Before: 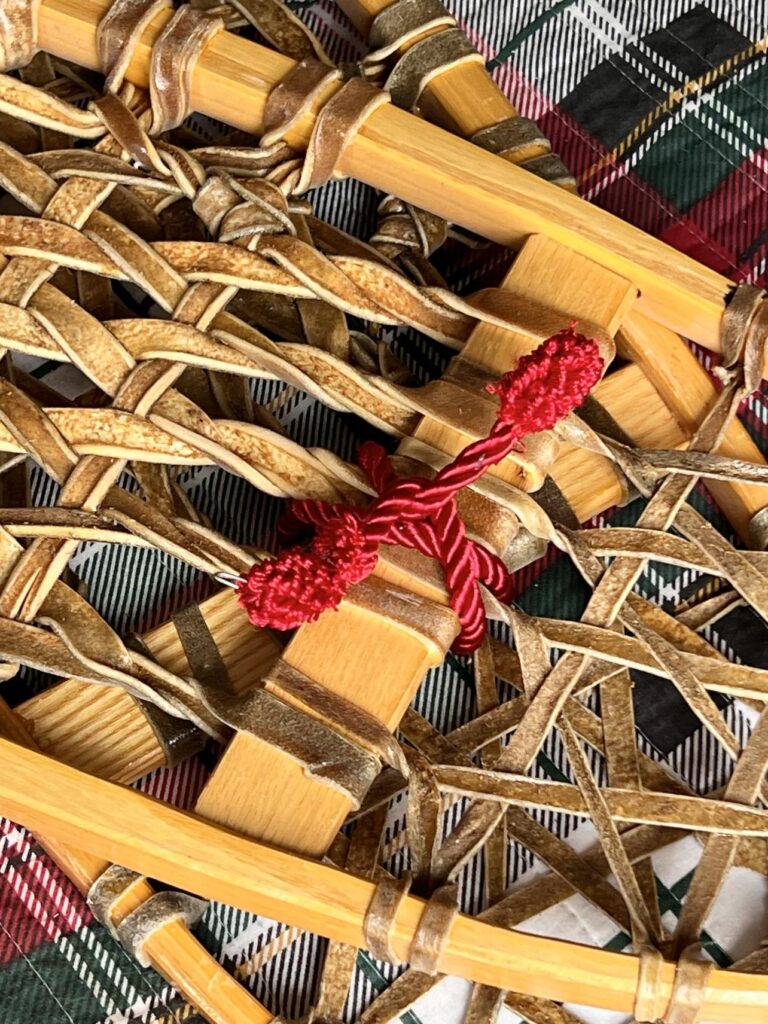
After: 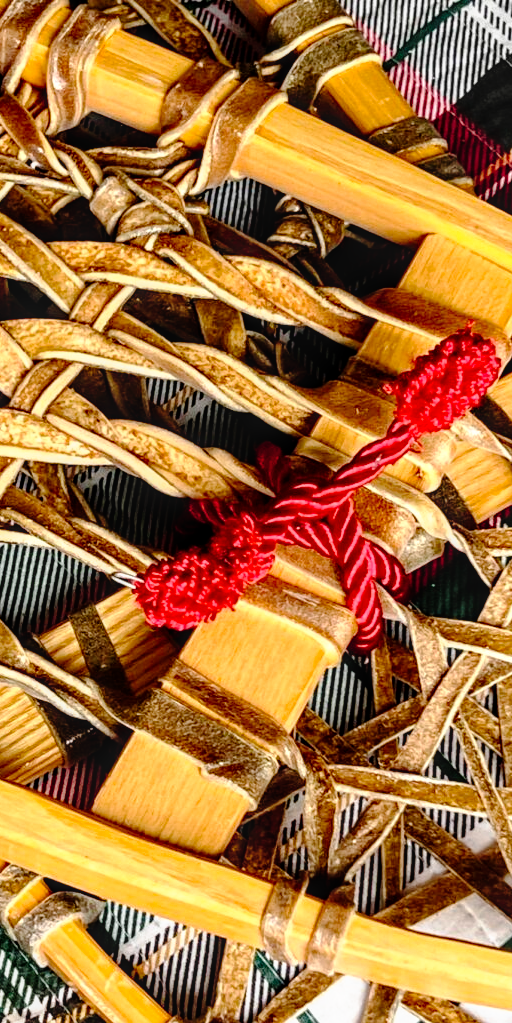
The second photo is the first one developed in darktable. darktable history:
crop and rotate: left 13.537%, right 19.796%
tone curve: curves: ch0 [(0, 0) (0.003, 0) (0.011, 0.001) (0.025, 0.001) (0.044, 0.002) (0.069, 0.007) (0.1, 0.015) (0.136, 0.027) (0.177, 0.066) (0.224, 0.122) (0.277, 0.219) (0.335, 0.327) (0.399, 0.432) (0.468, 0.527) (0.543, 0.615) (0.623, 0.695) (0.709, 0.777) (0.801, 0.874) (0.898, 0.973) (1, 1)], preserve colors none
local contrast: on, module defaults
